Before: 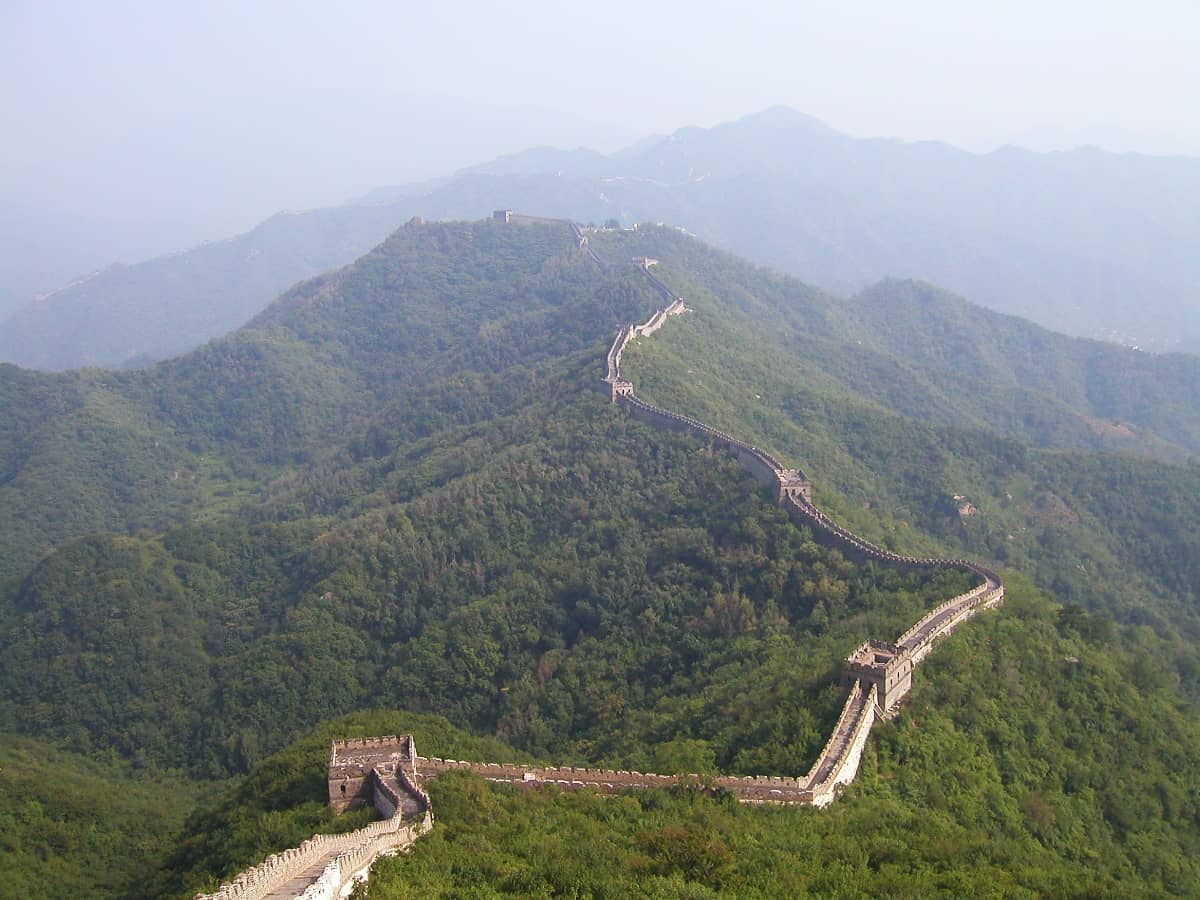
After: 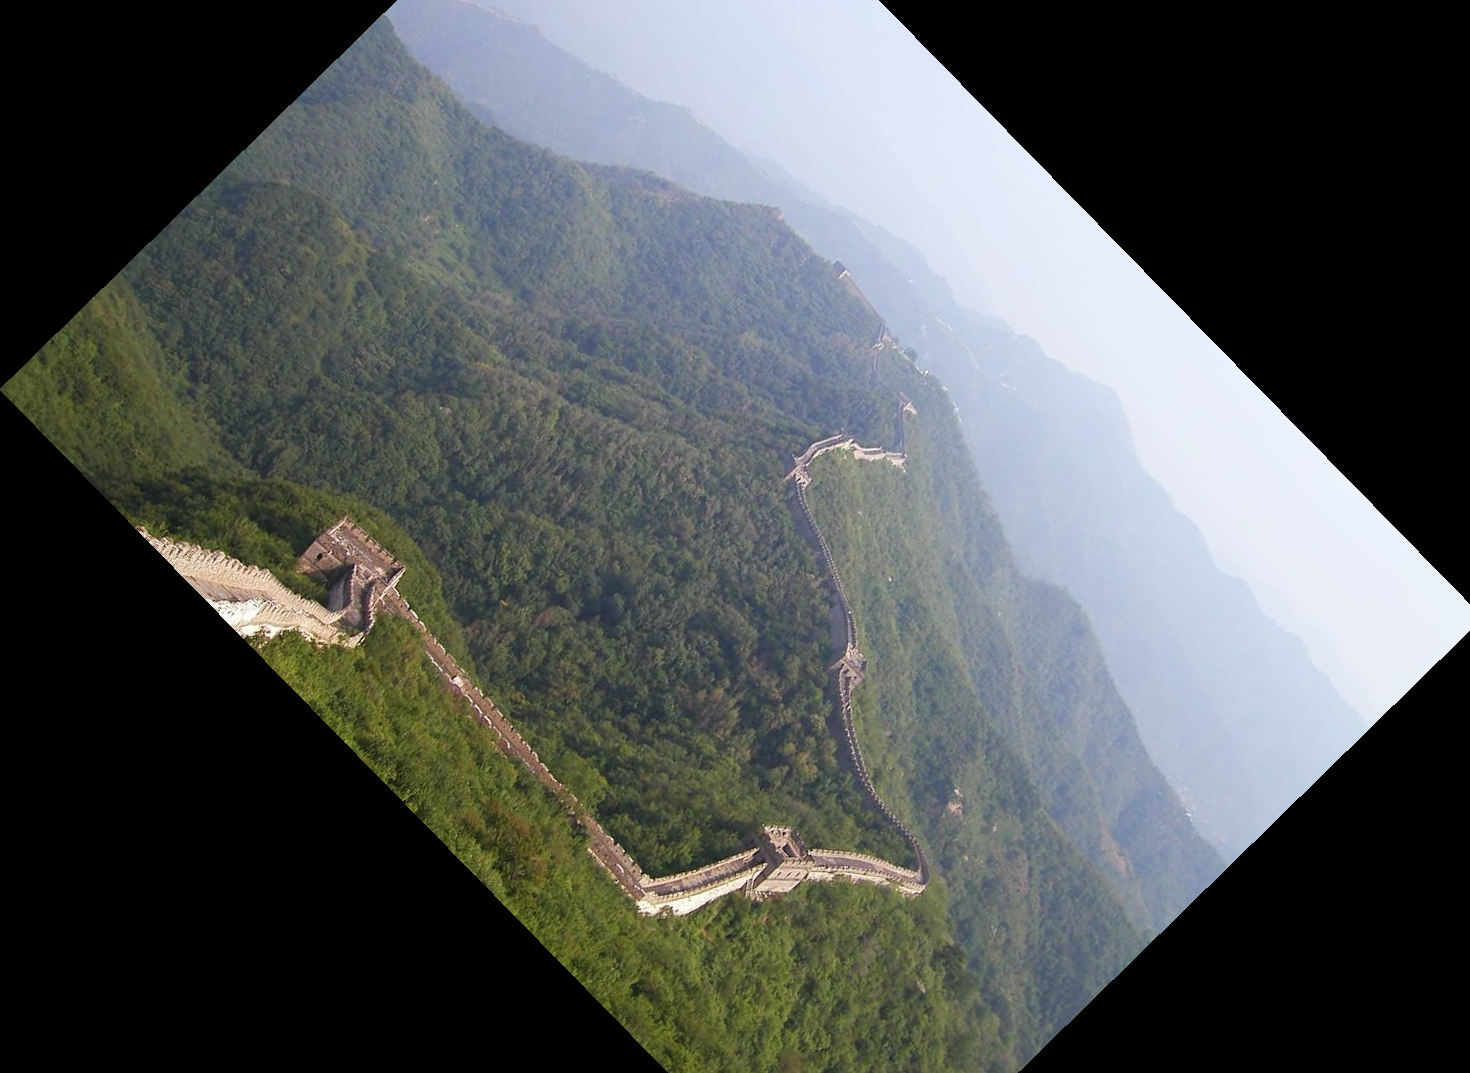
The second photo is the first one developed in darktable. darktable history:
crop and rotate: angle -45.62°, top 16.138%, right 0.807%, bottom 11.692%
